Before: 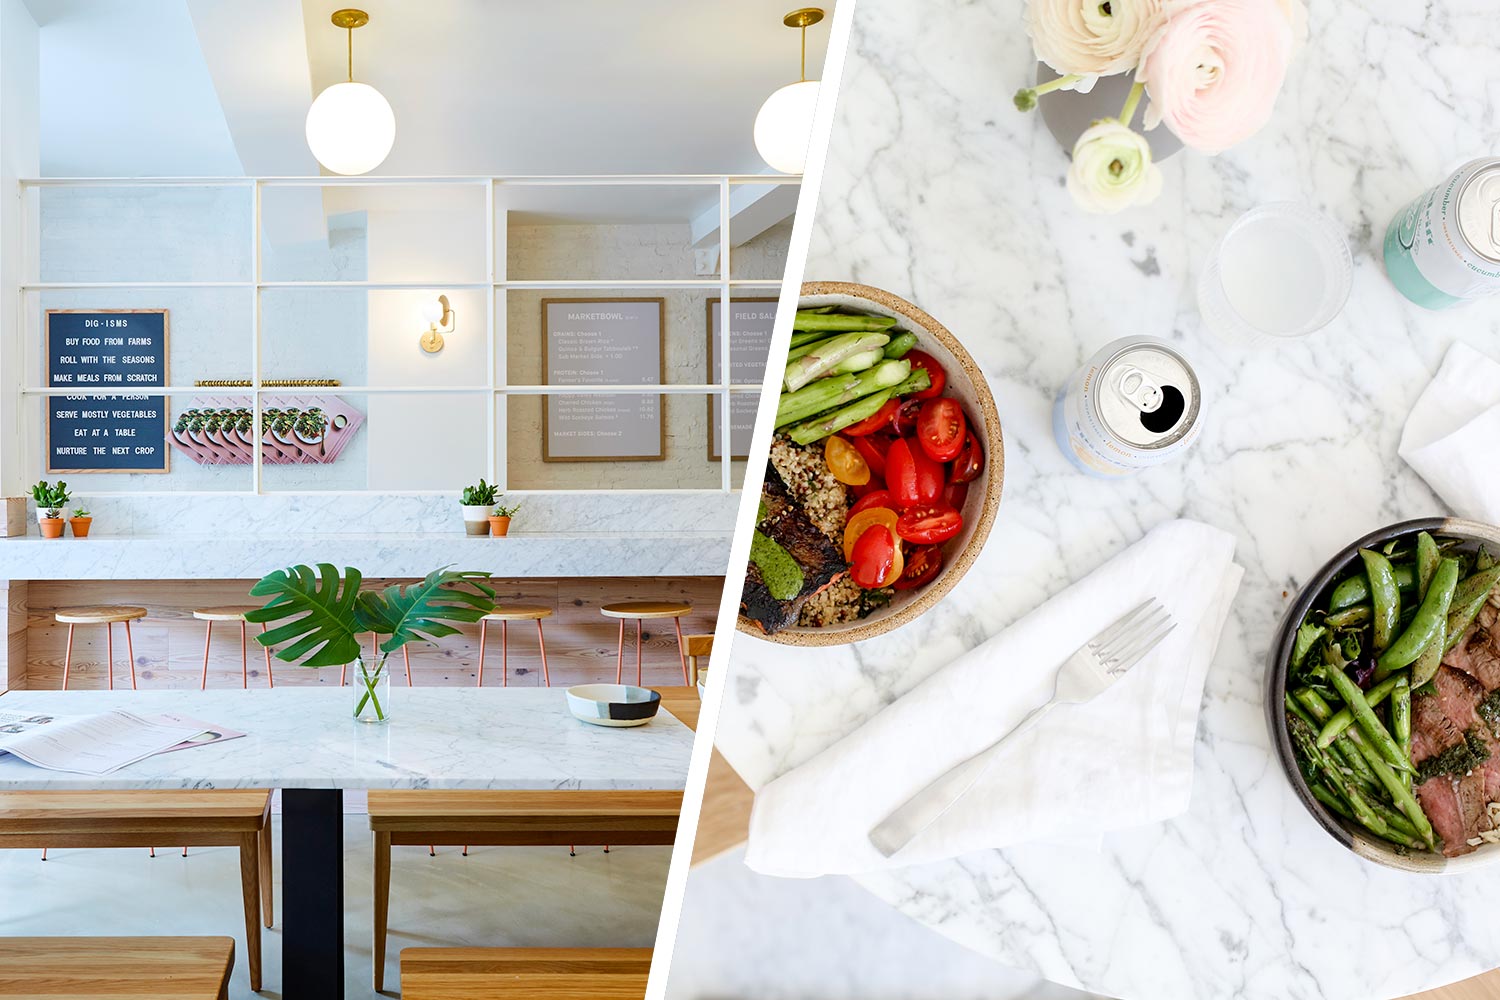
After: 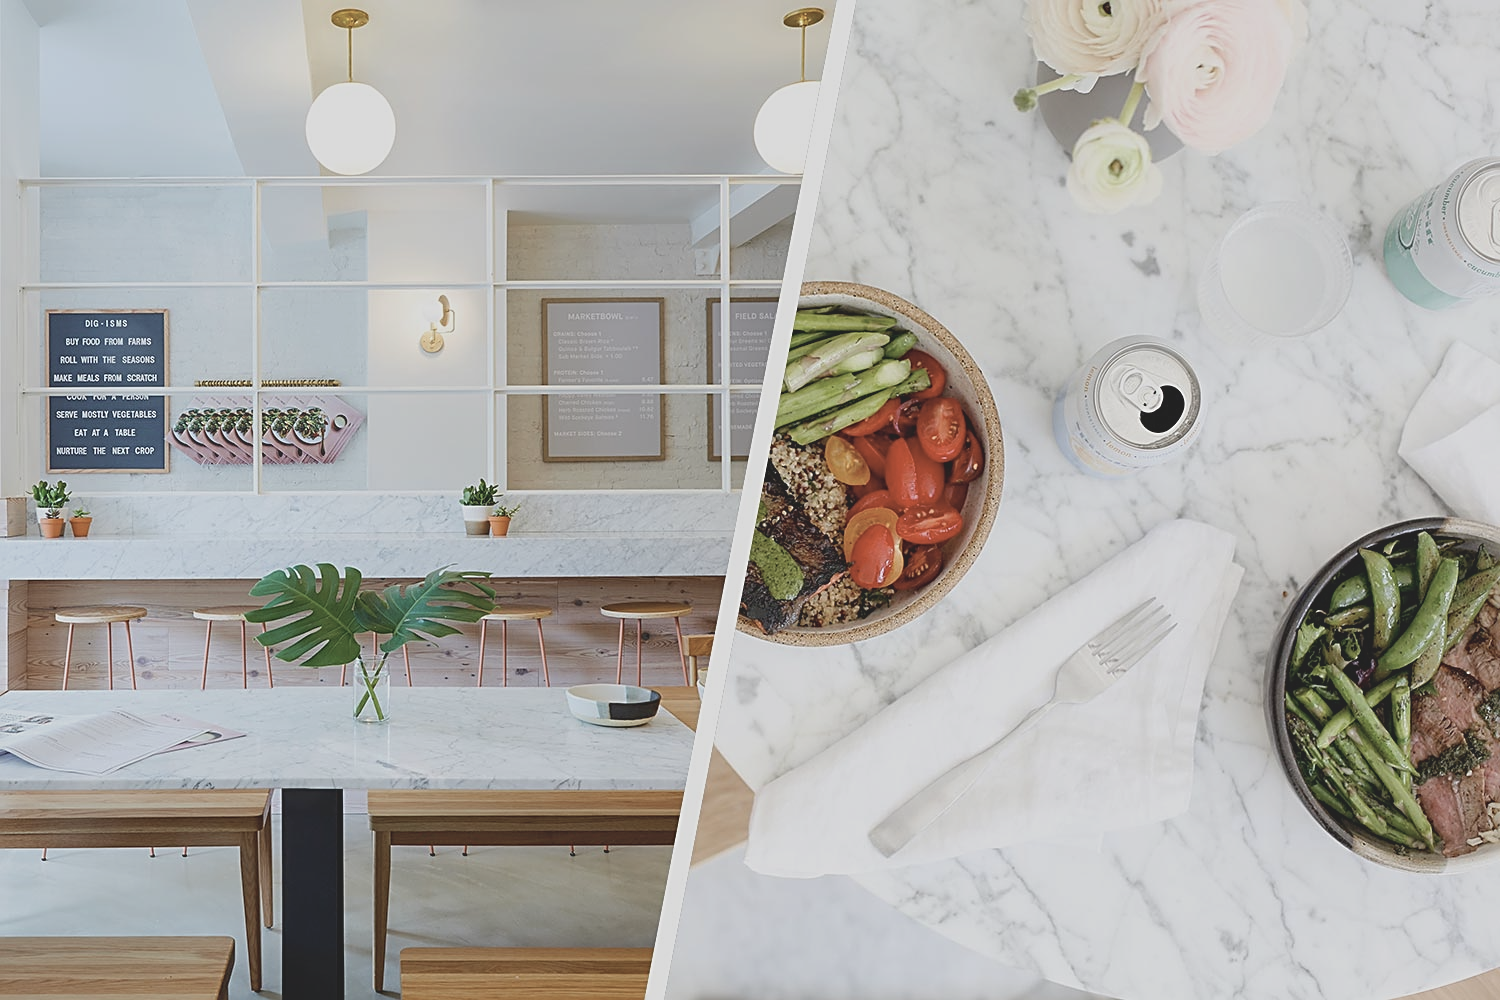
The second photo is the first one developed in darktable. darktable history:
contrast brightness saturation: contrast -0.26, saturation -0.426
sharpen: on, module defaults
